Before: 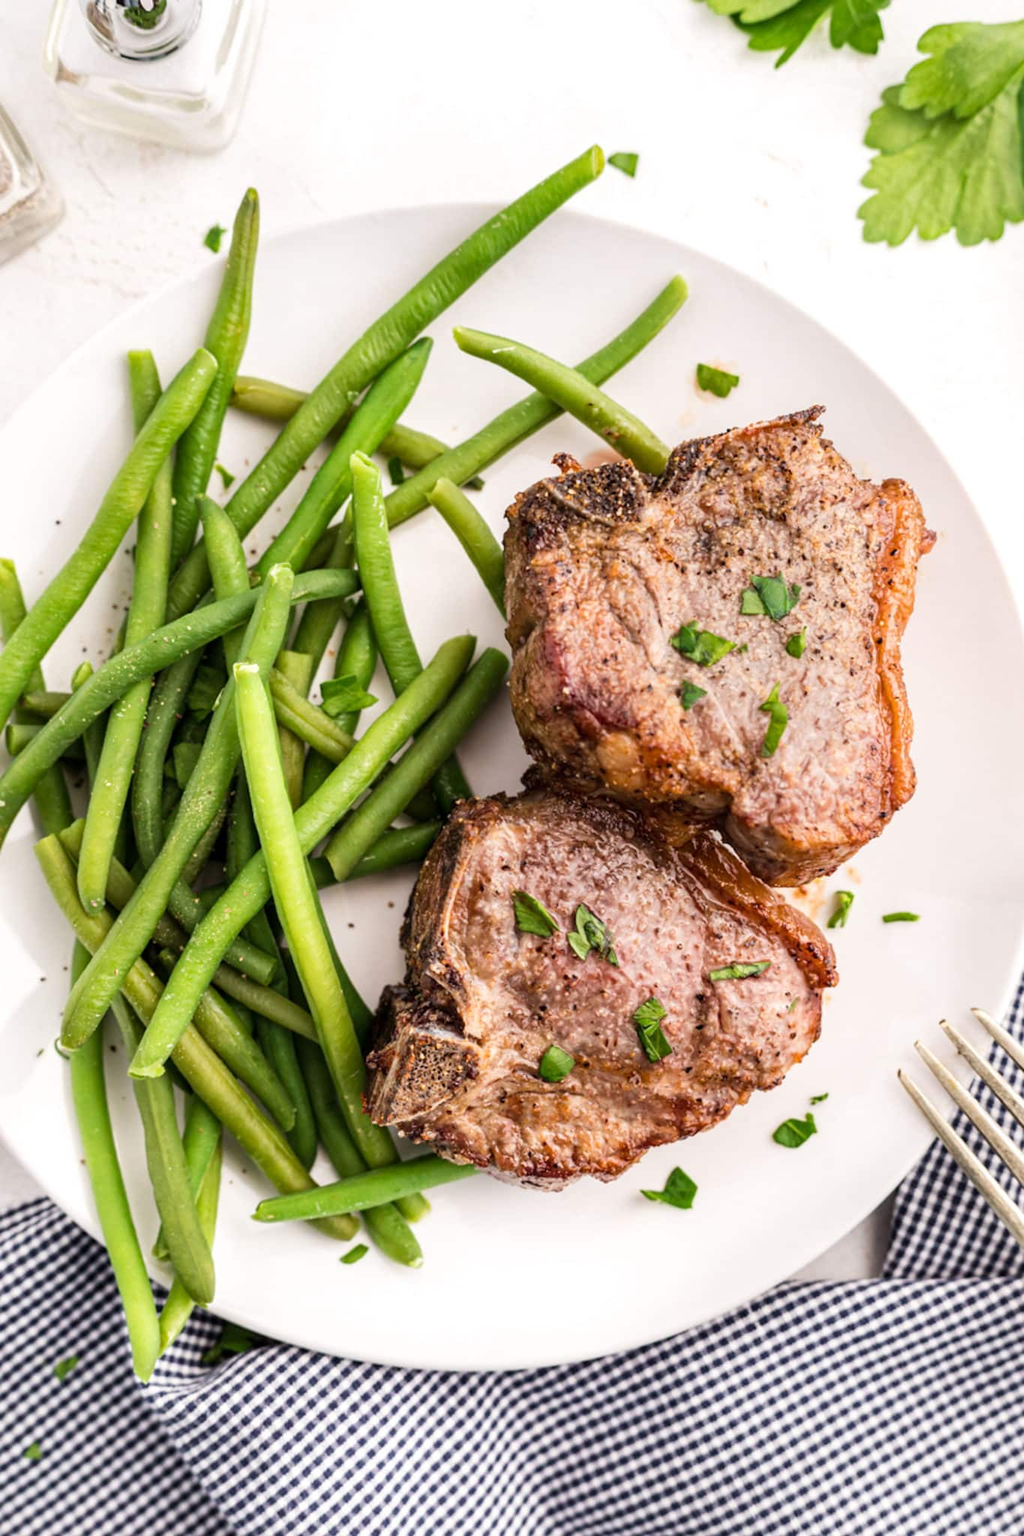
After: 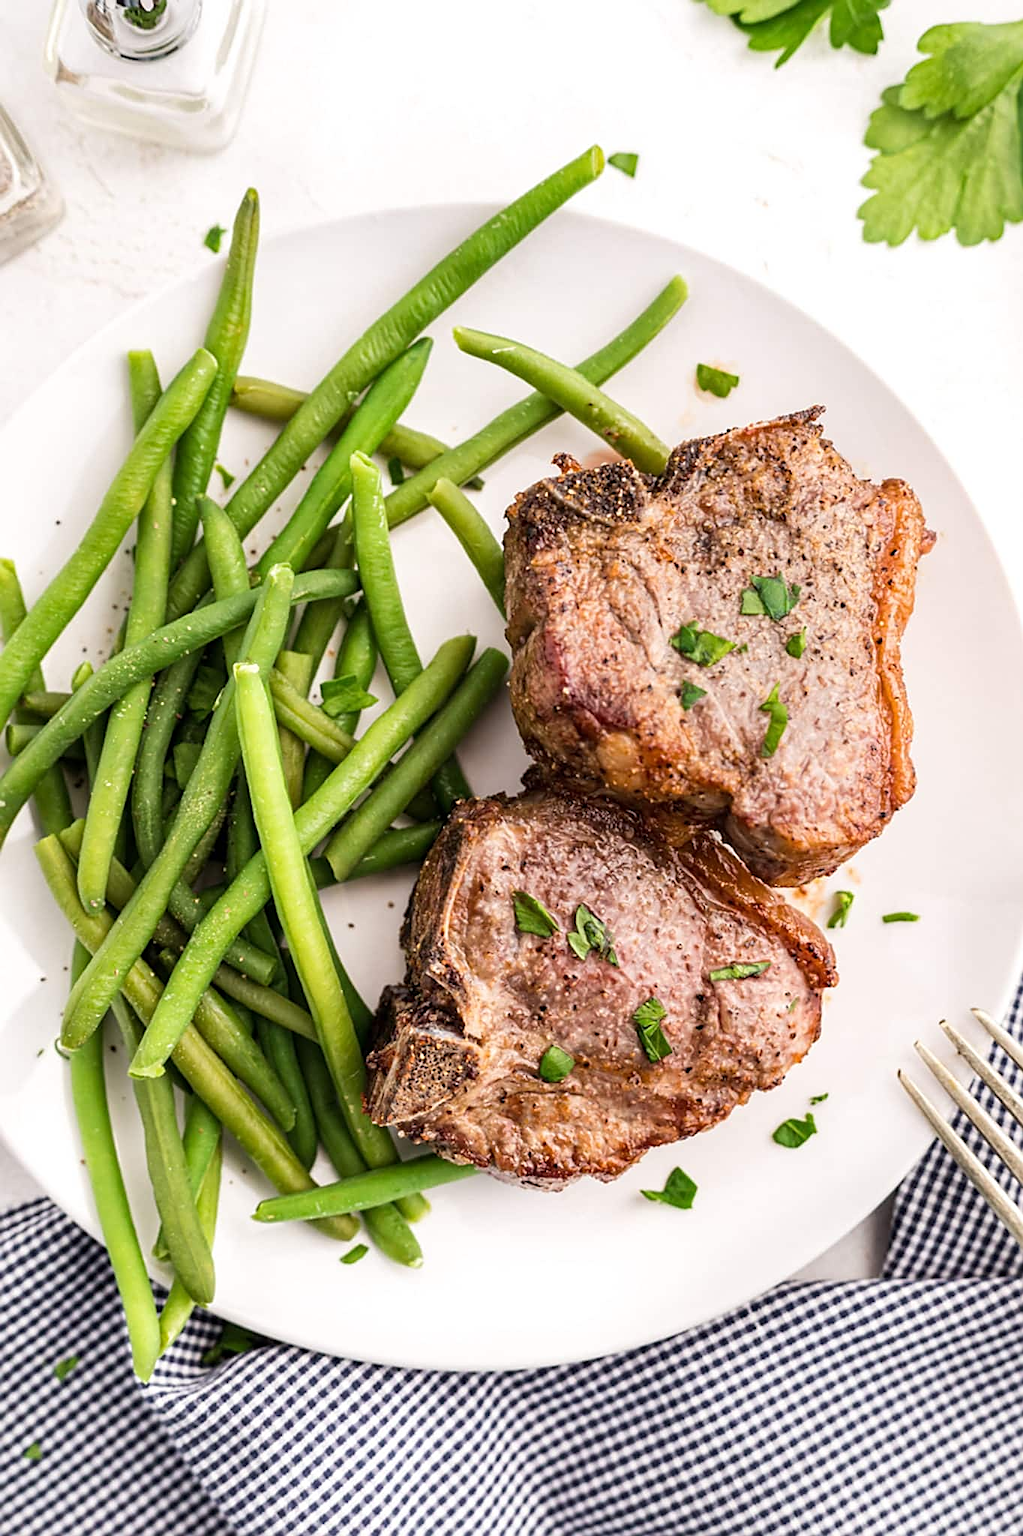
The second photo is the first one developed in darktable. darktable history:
sharpen: amount 0.551
